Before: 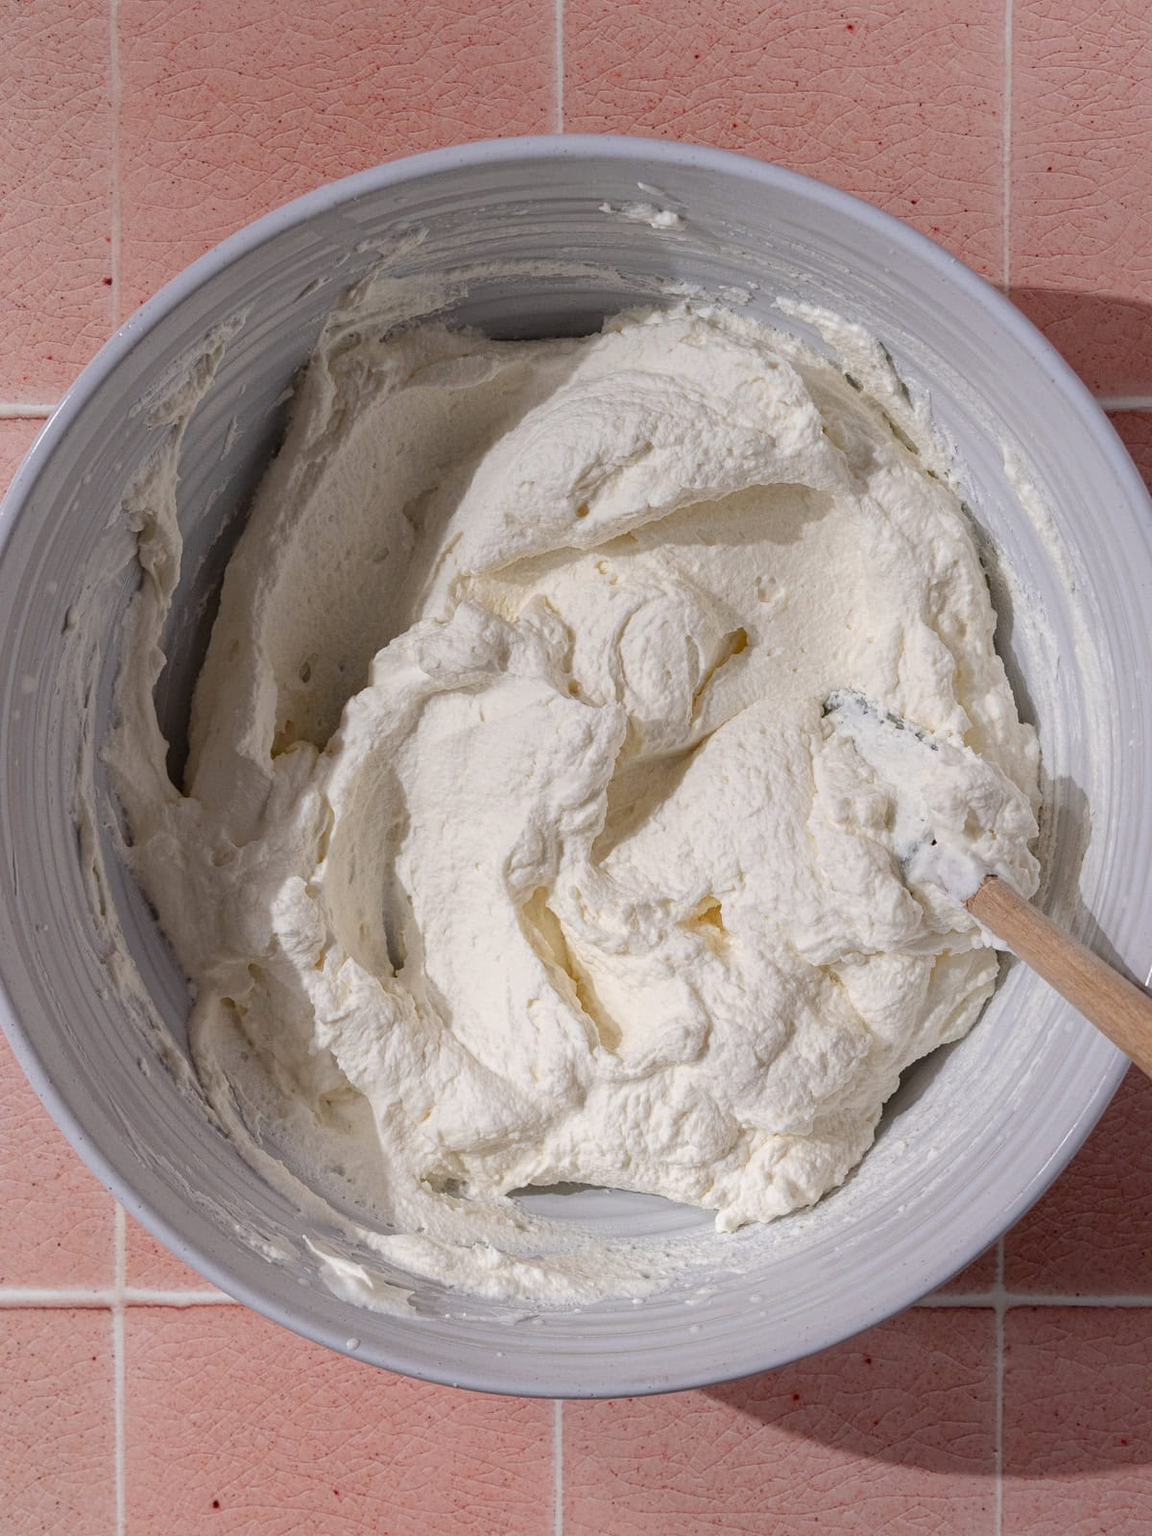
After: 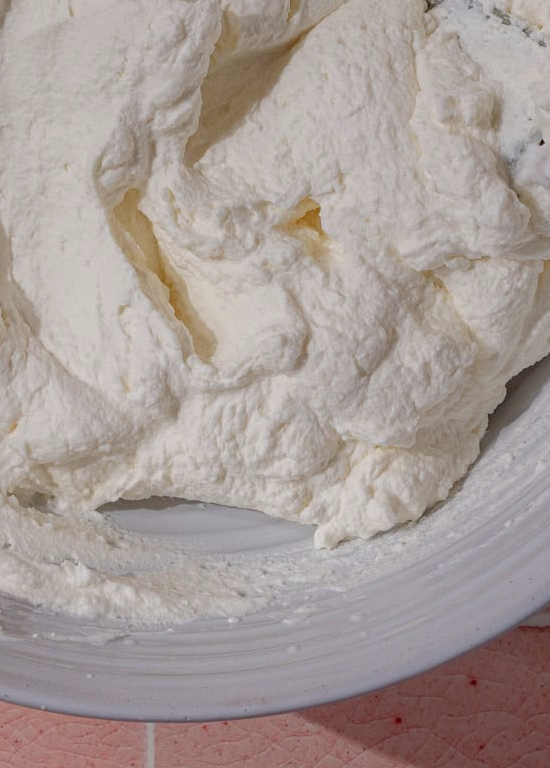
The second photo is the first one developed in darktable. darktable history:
crop: left 35.942%, top 45.991%, right 18.172%, bottom 5.973%
tone equalizer: -8 EV 0.229 EV, -7 EV 0.388 EV, -6 EV 0.391 EV, -5 EV 0.289 EV, -3 EV -0.254 EV, -2 EV -0.396 EV, -1 EV -0.415 EV, +0 EV -0.259 EV, edges refinement/feathering 500, mask exposure compensation -1.57 EV, preserve details no
